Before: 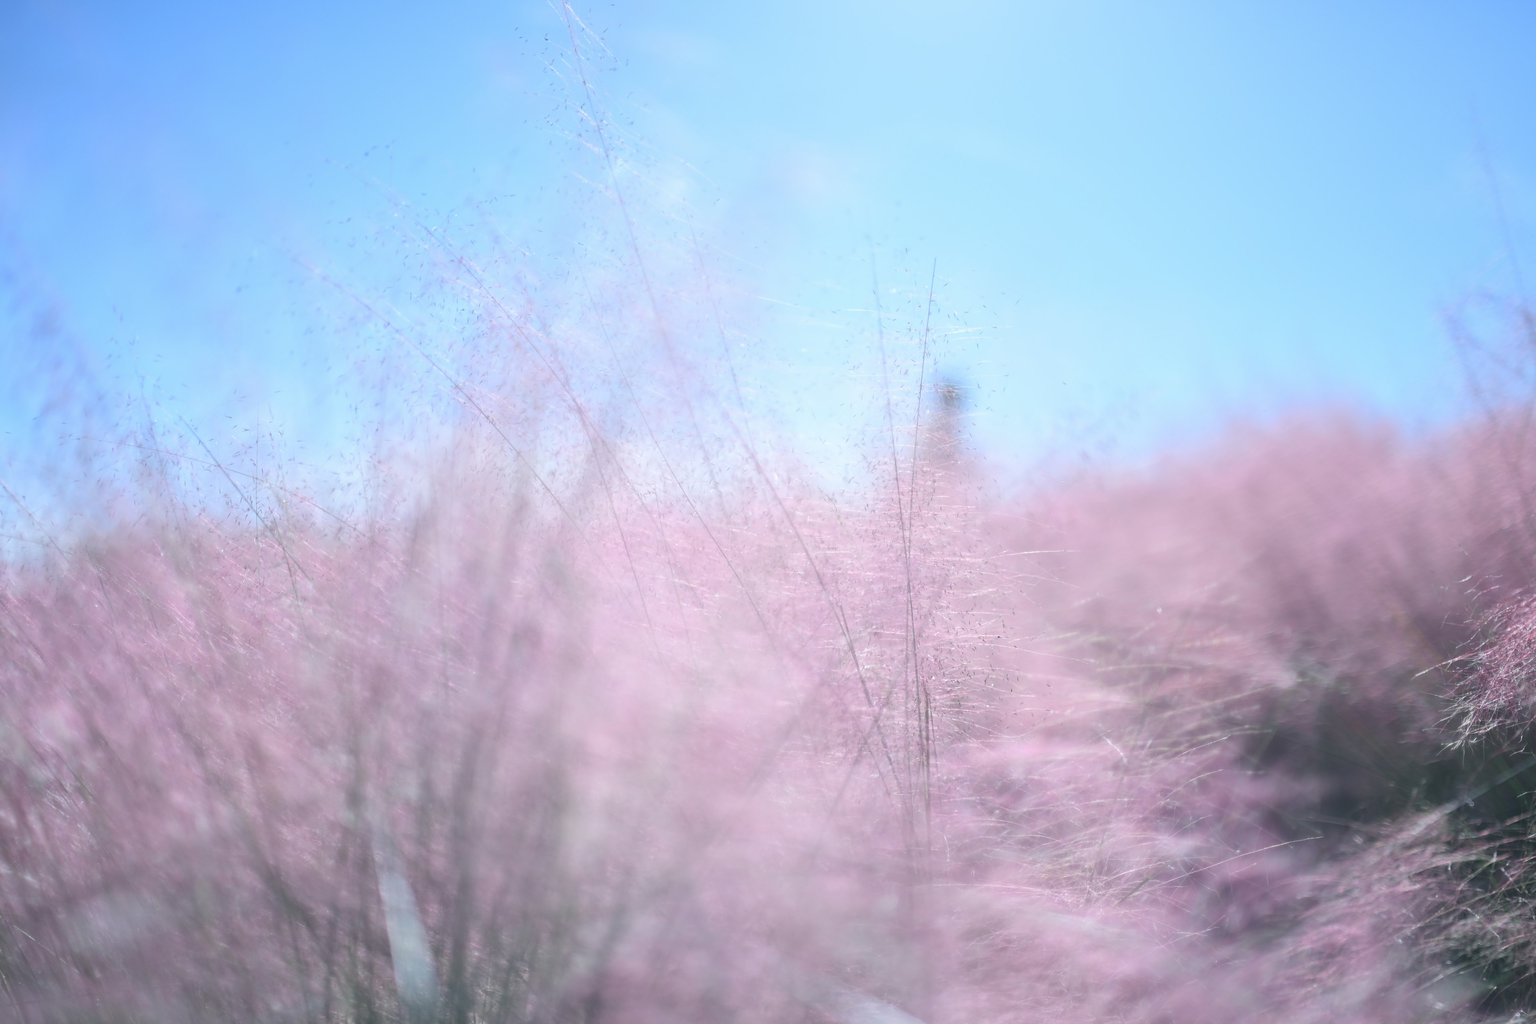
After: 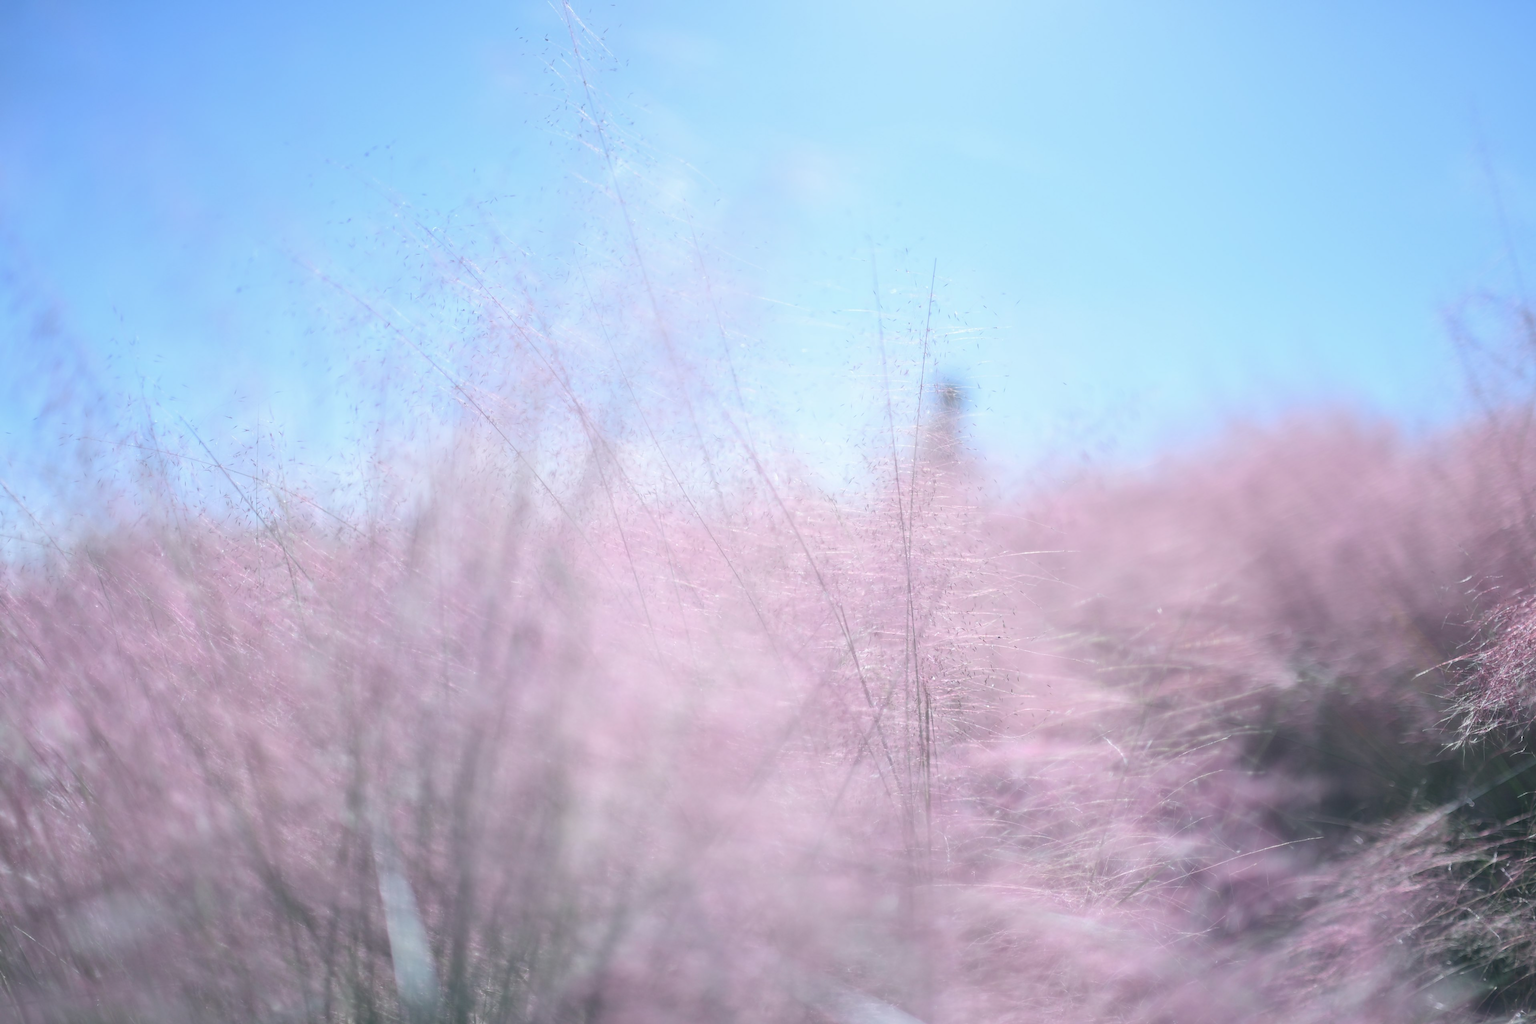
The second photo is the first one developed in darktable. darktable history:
contrast brightness saturation: contrast 0.011, saturation -0.052
